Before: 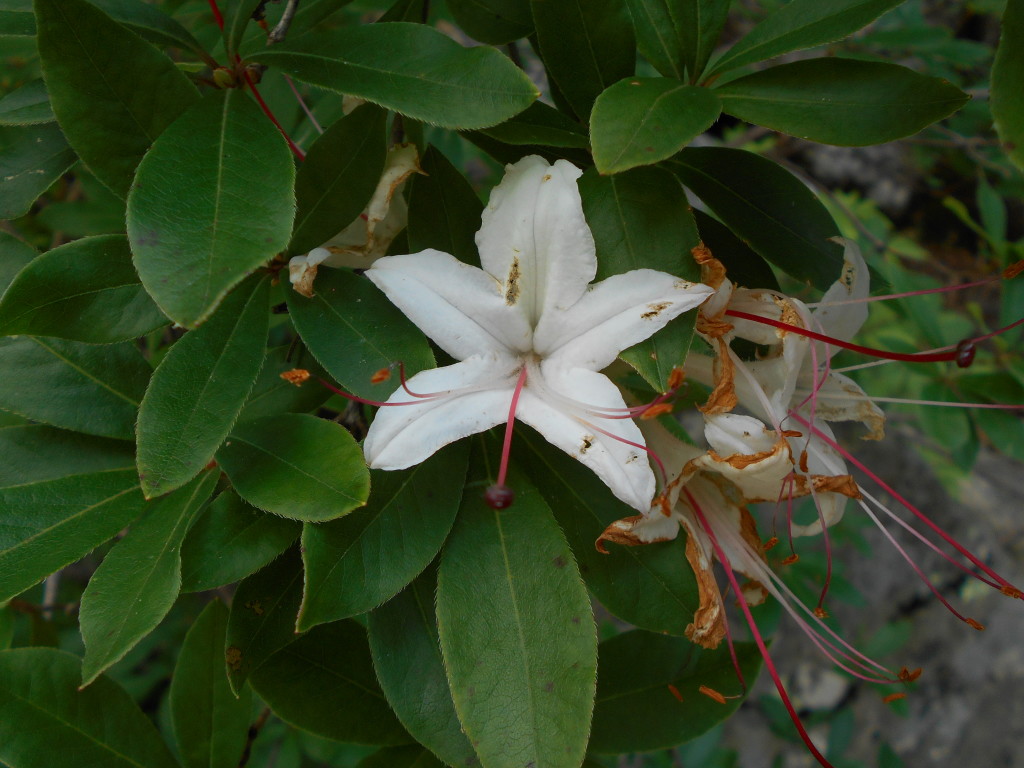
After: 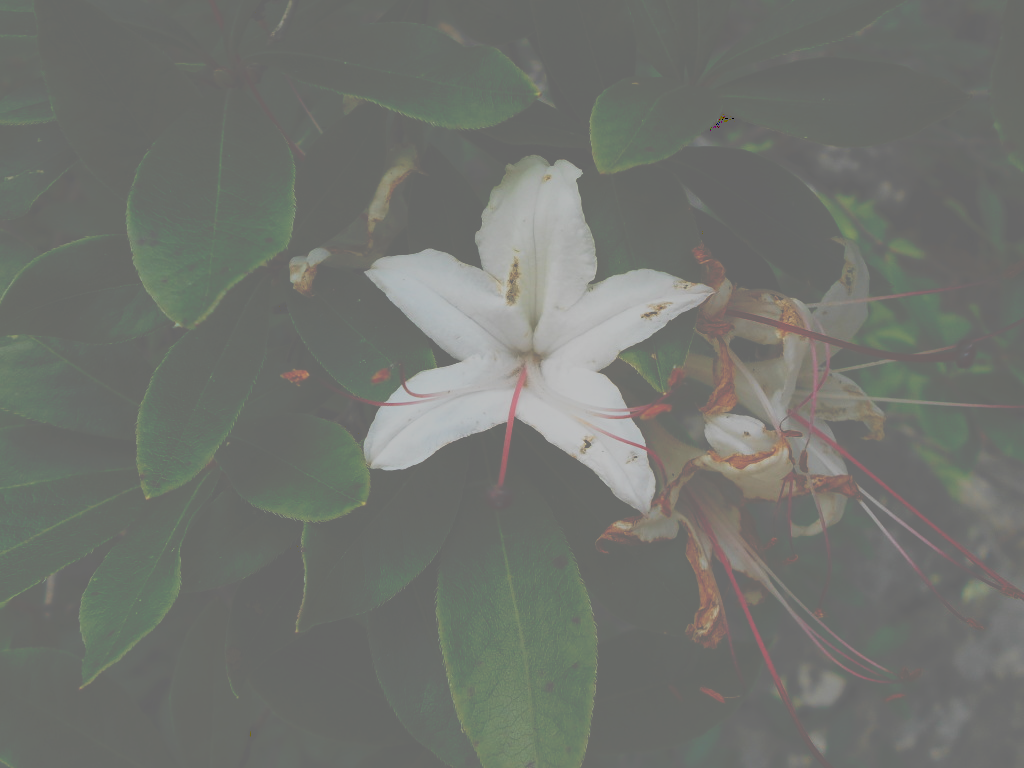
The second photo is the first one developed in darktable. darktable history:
tone curve: curves: ch0 [(0, 0) (0.003, 0.43) (0.011, 0.433) (0.025, 0.434) (0.044, 0.436) (0.069, 0.439) (0.1, 0.442) (0.136, 0.446) (0.177, 0.449) (0.224, 0.454) (0.277, 0.462) (0.335, 0.488) (0.399, 0.524) (0.468, 0.566) (0.543, 0.615) (0.623, 0.666) (0.709, 0.718) (0.801, 0.761) (0.898, 0.801) (1, 1)], preserve colors none
